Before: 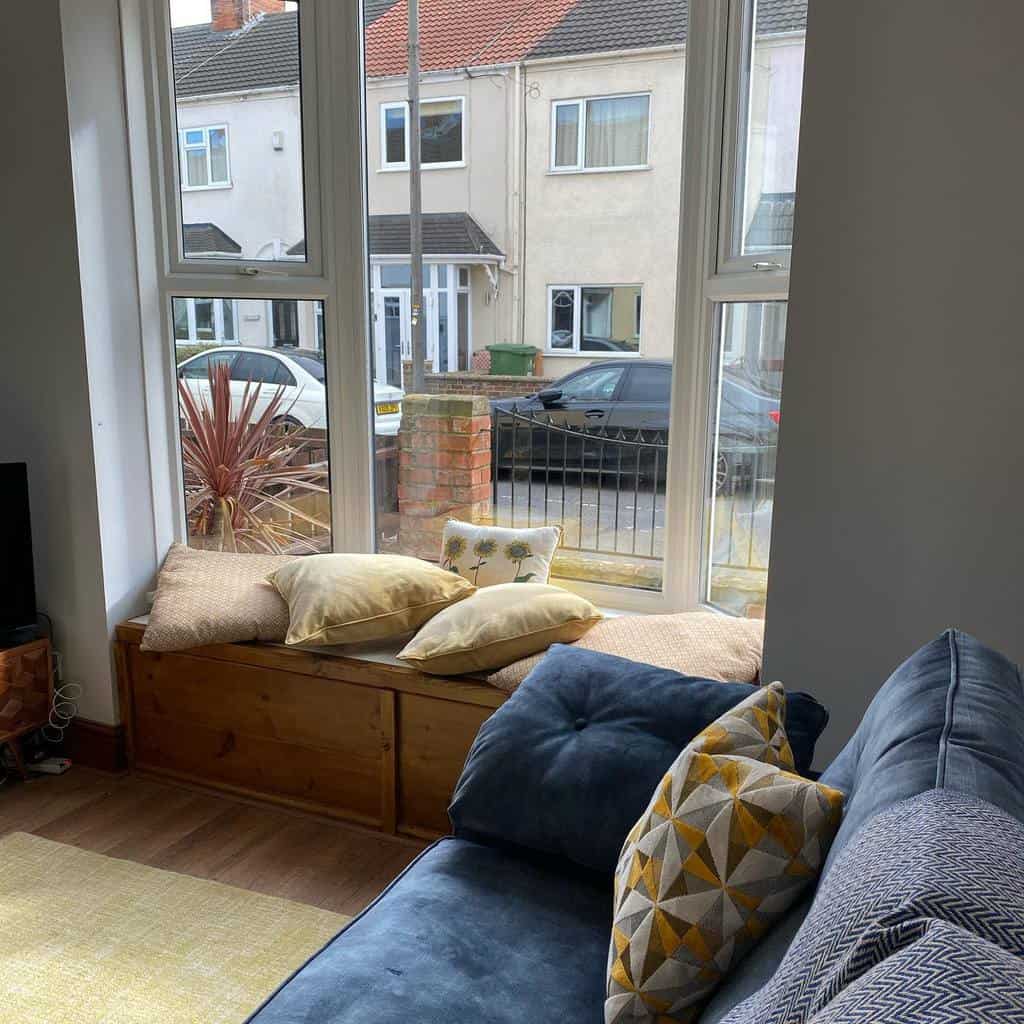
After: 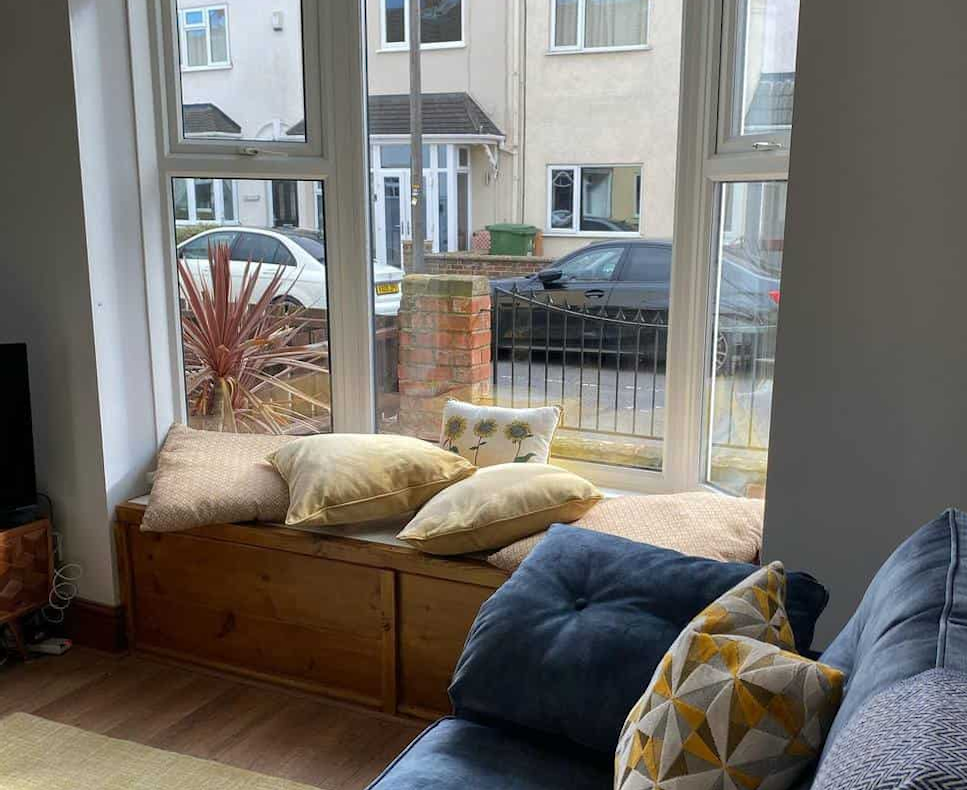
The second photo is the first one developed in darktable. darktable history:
tone equalizer: edges refinement/feathering 500, mask exposure compensation -1.57 EV, preserve details no
crop and rotate: angle 0.062°, top 11.732%, right 5.456%, bottom 10.971%
